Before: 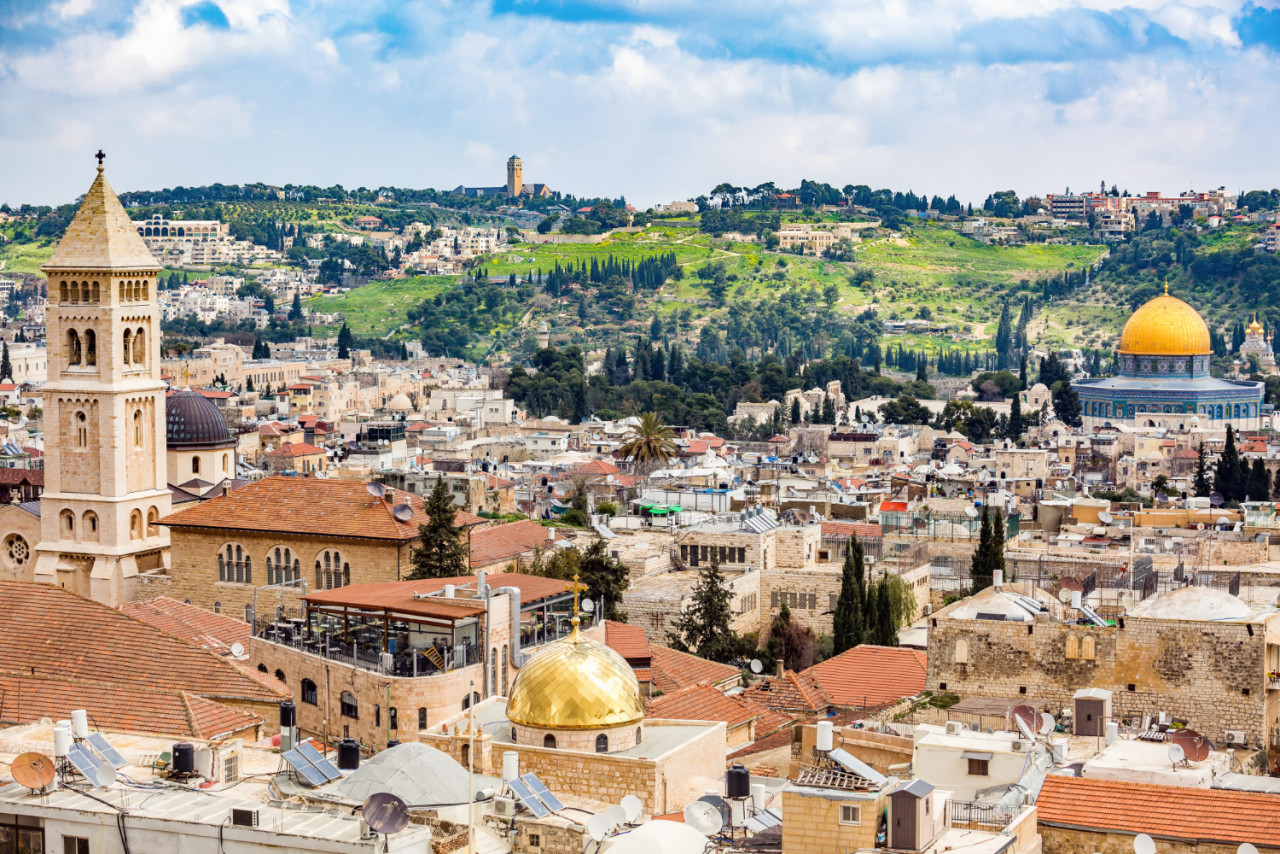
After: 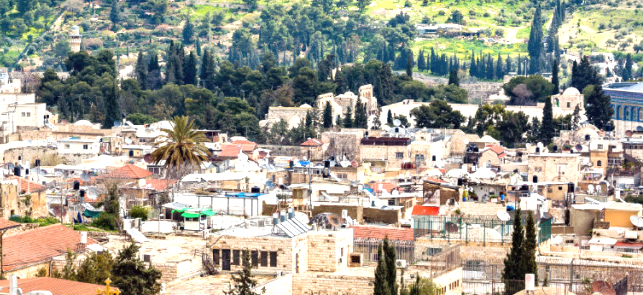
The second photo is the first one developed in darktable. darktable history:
exposure: black level correction 0, exposure 0.7 EV, compensate exposure bias true, compensate highlight preservation false
crop: left 36.607%, top 34.735%, right 13.146%, bottom 30.611%
